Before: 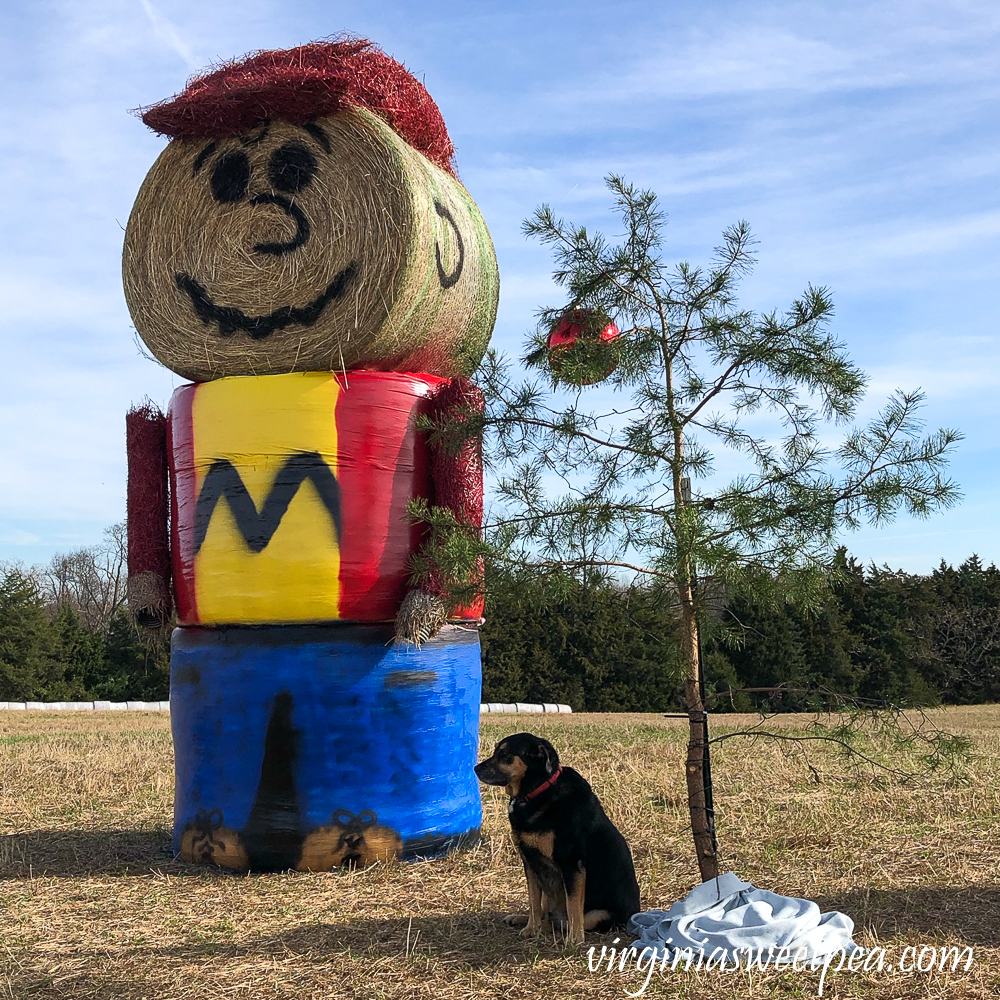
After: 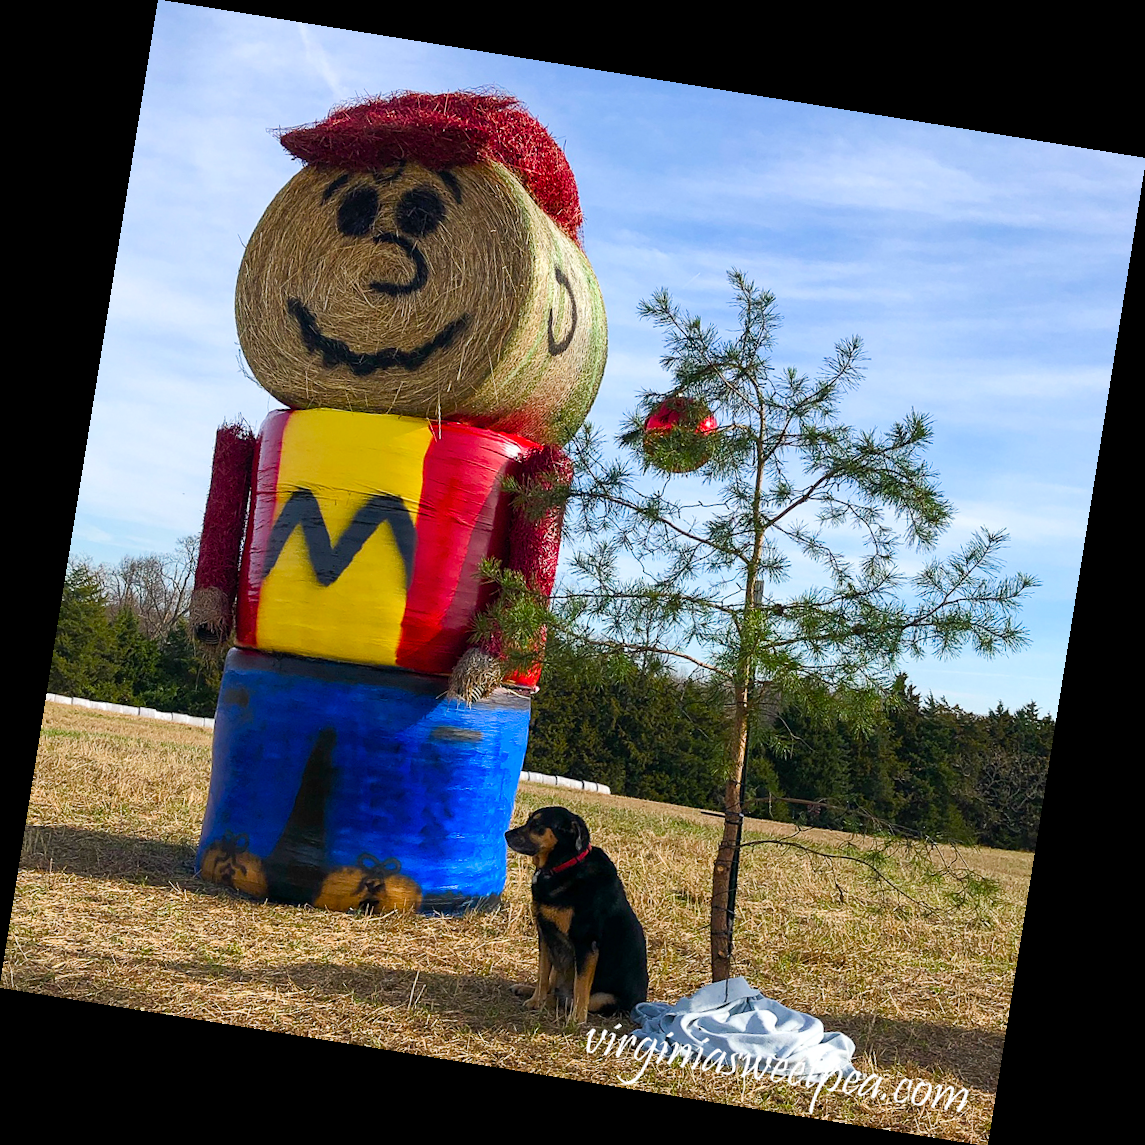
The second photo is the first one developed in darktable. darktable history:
rotate and perspective: rotation 9.12°, automatic cropping off
color balance rgb: perceptual saturation grading › global saturation 35%, perceptual saturation grading › highlights -30%, perceptual saturation grading › shadows 35%, perceptual brilliance grading › global brilliance 3%, perceptual brilliance grading › highlights -3%, perceptual brilliance grading › shadows 3%
